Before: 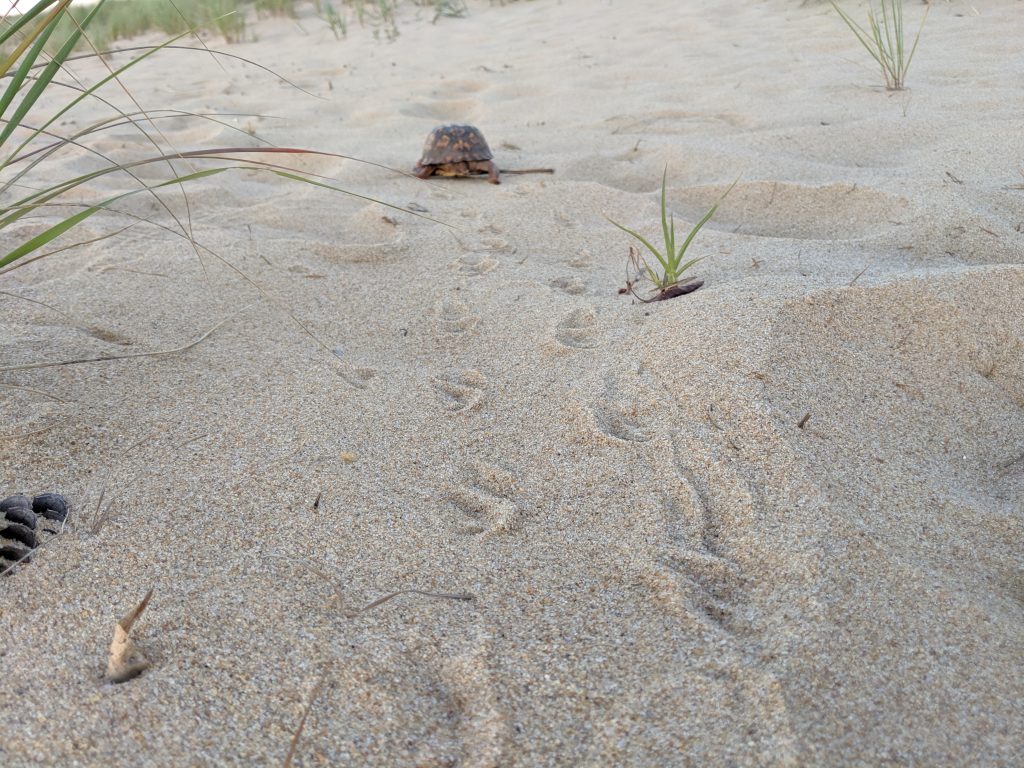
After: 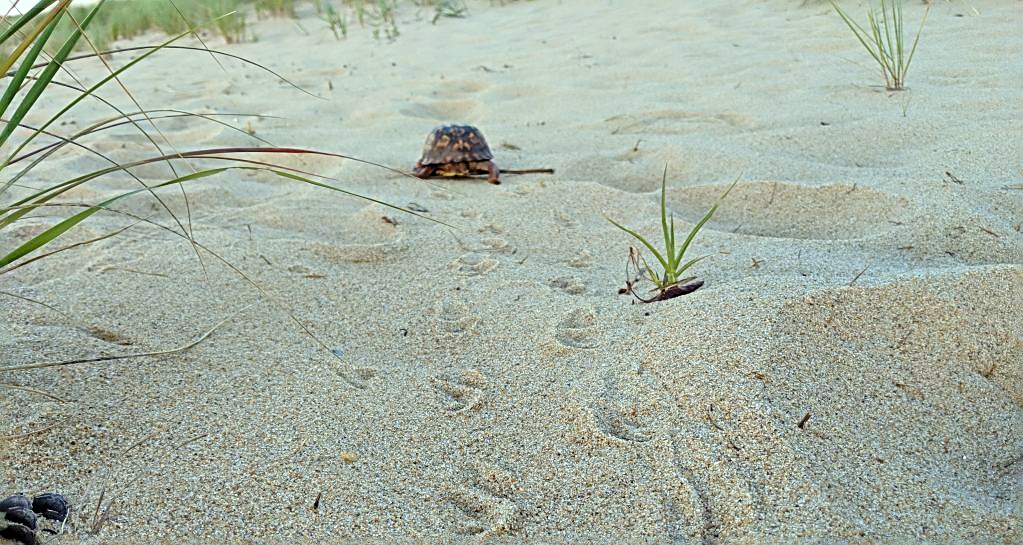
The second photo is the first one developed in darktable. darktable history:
contrast brightness saturation: contrast 0.084, saturation 0.02
crop: right 0.001%, bottom 28.987%
sharpen: radius 2.835, amount 0.711
color correction: highlights a* -6.81, highlights b* 0.361
velvia: on, module defaults
base curve: curves: ch0 [(0, 0) (0.073, 0.04) (0.157, 0.139) (0.492, 0.492) (0.758, 0.758) (1, 1)], preserve colors none
